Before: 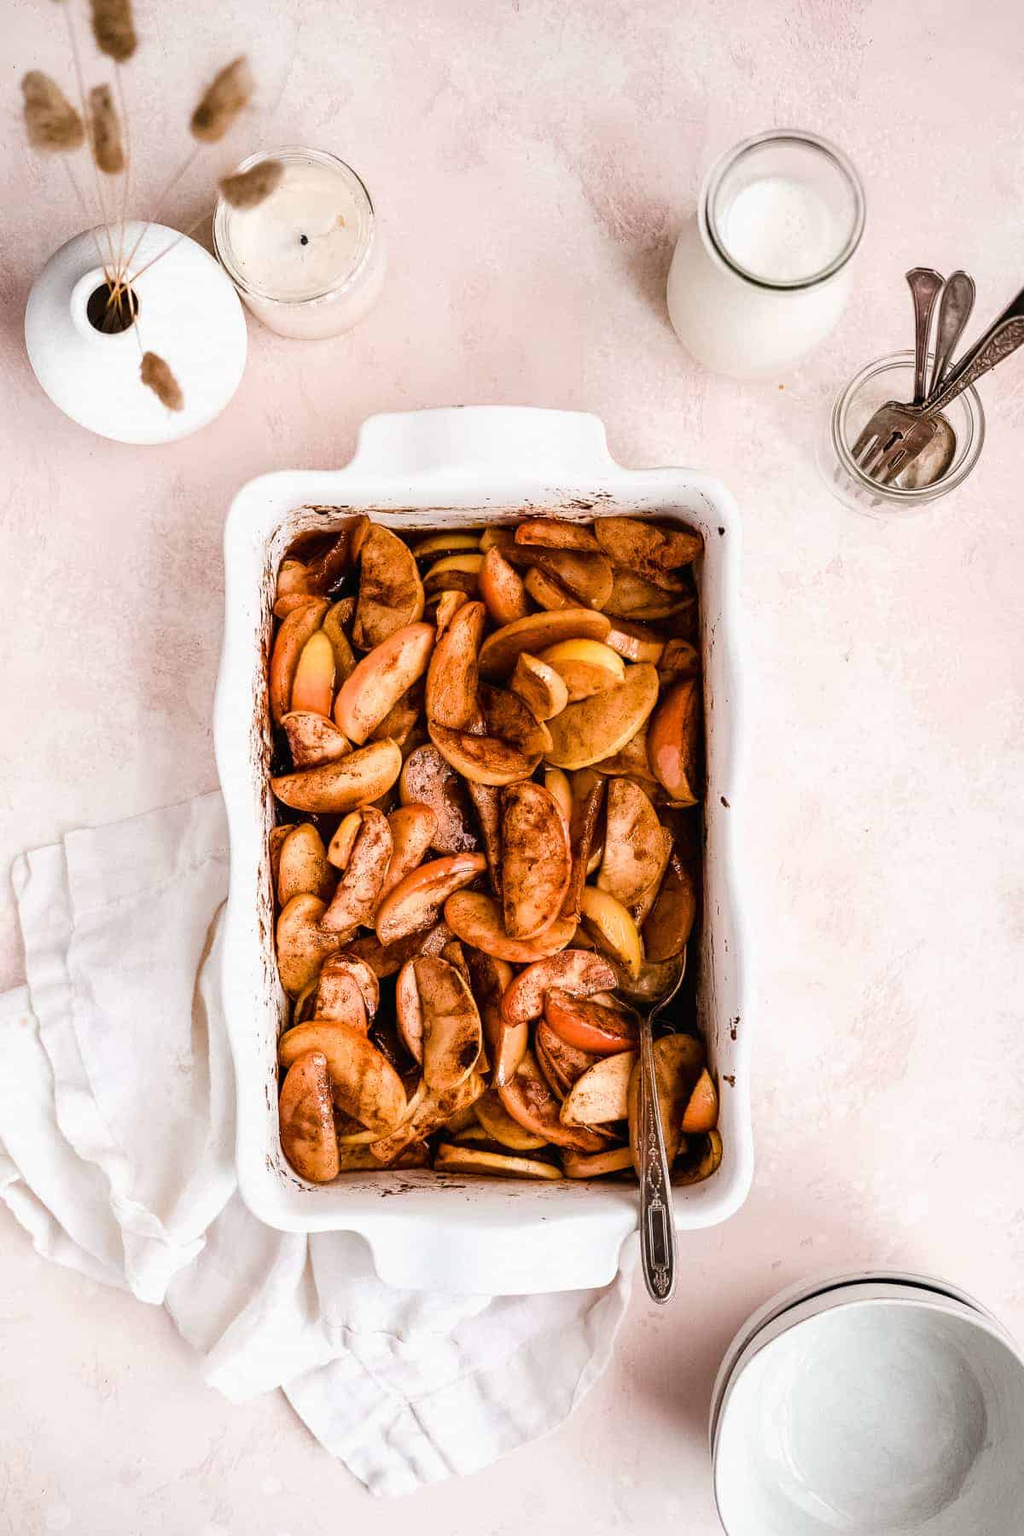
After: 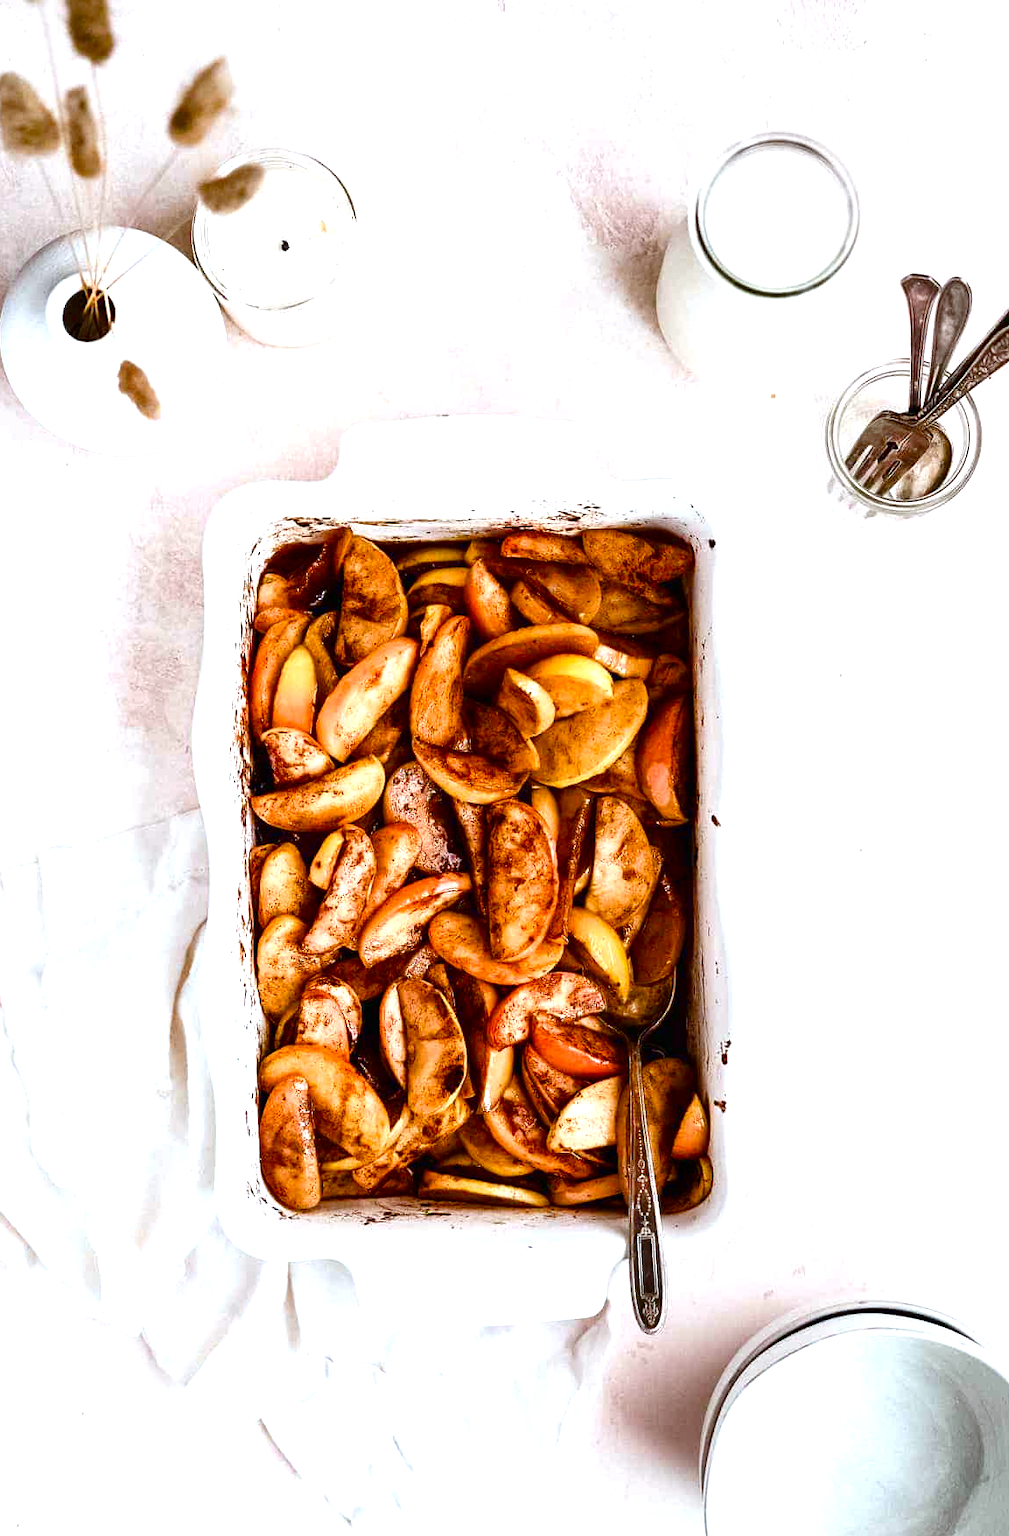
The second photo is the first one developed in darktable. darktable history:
color balance rgb: perceptual saturation grading › global saturation 20%, perceptual saturation grading › highlights -25%, perceptual saturation grading › shadows 25%
crop and rotate: left 2.536%, right 1.107%, bottom 2.246%
contrast brightness saturation: contrast 0.07, brightness -0.14, saturation 0.11
exposure: black level correction 0, exposure 0.7 EV, compensate exposure bias true, compensate highlight preservation false
white balance: red 0.925, blue 1.046
